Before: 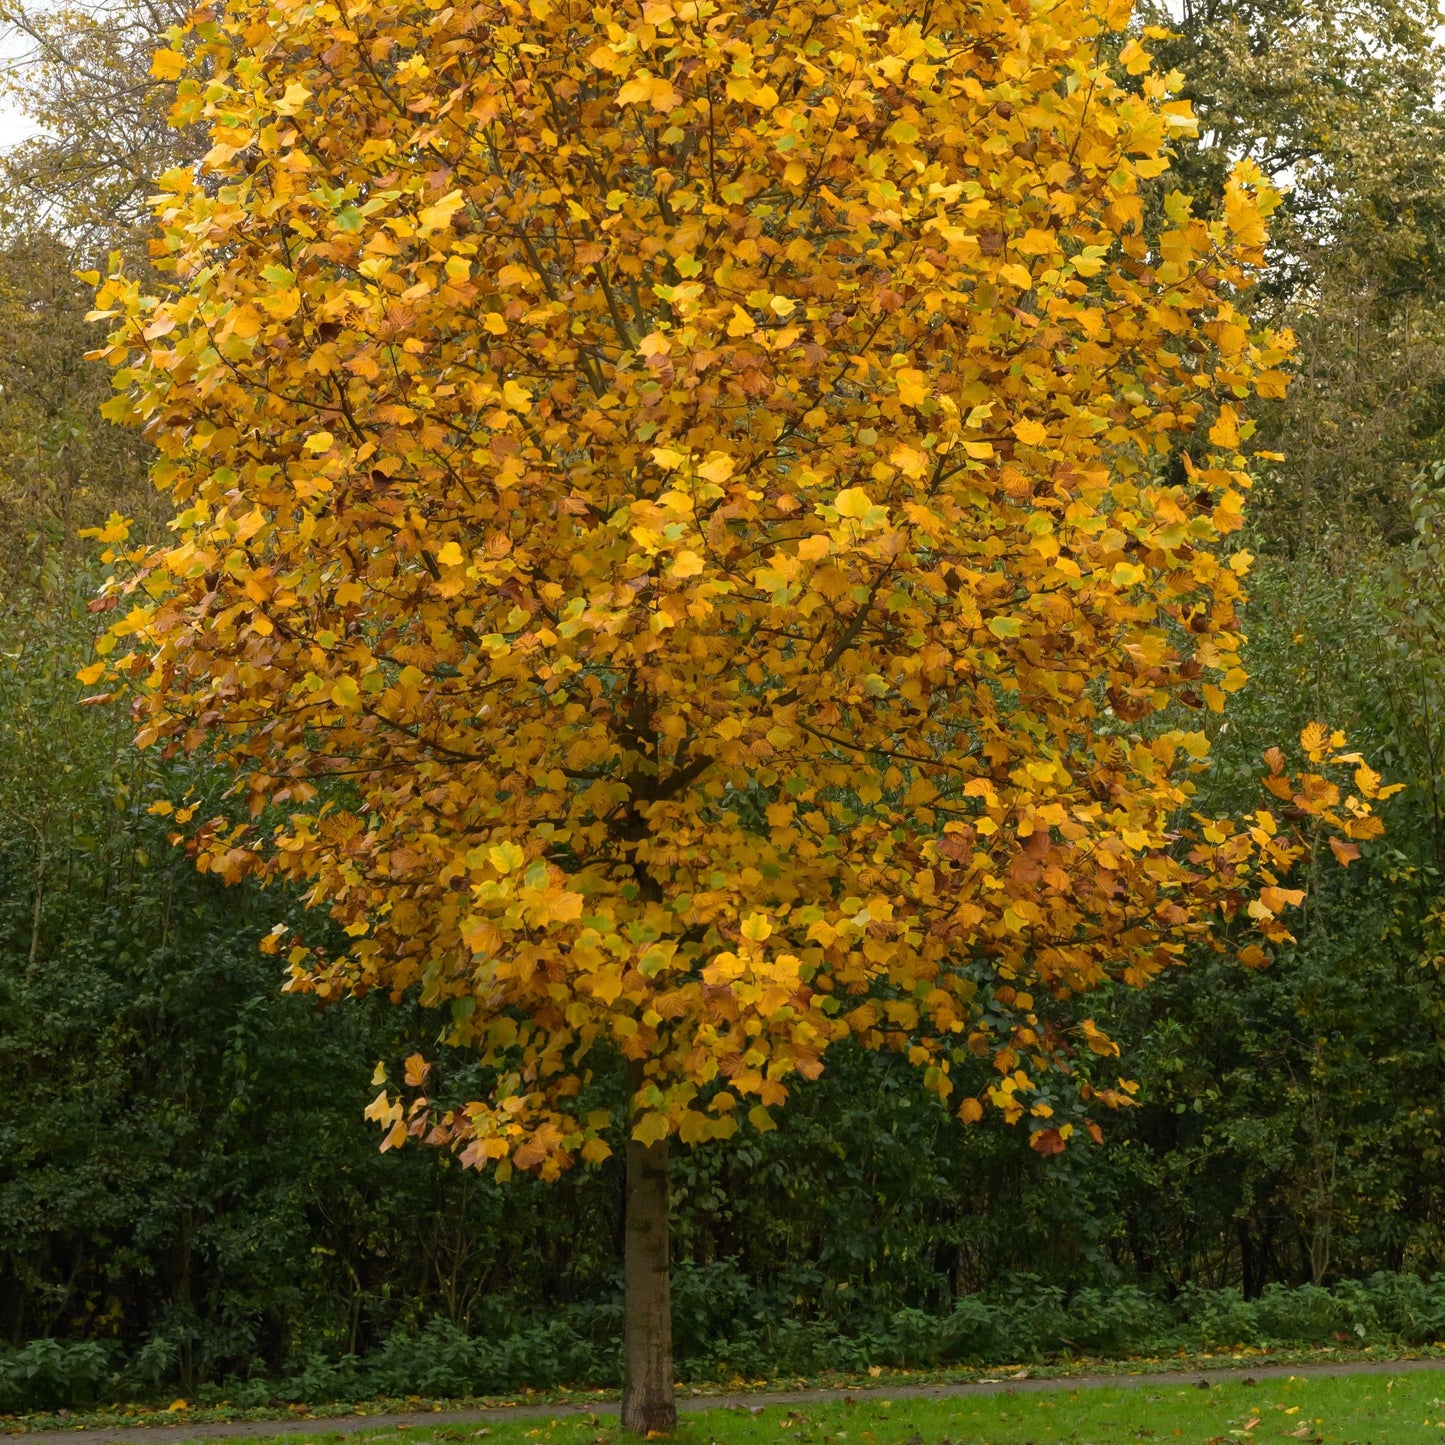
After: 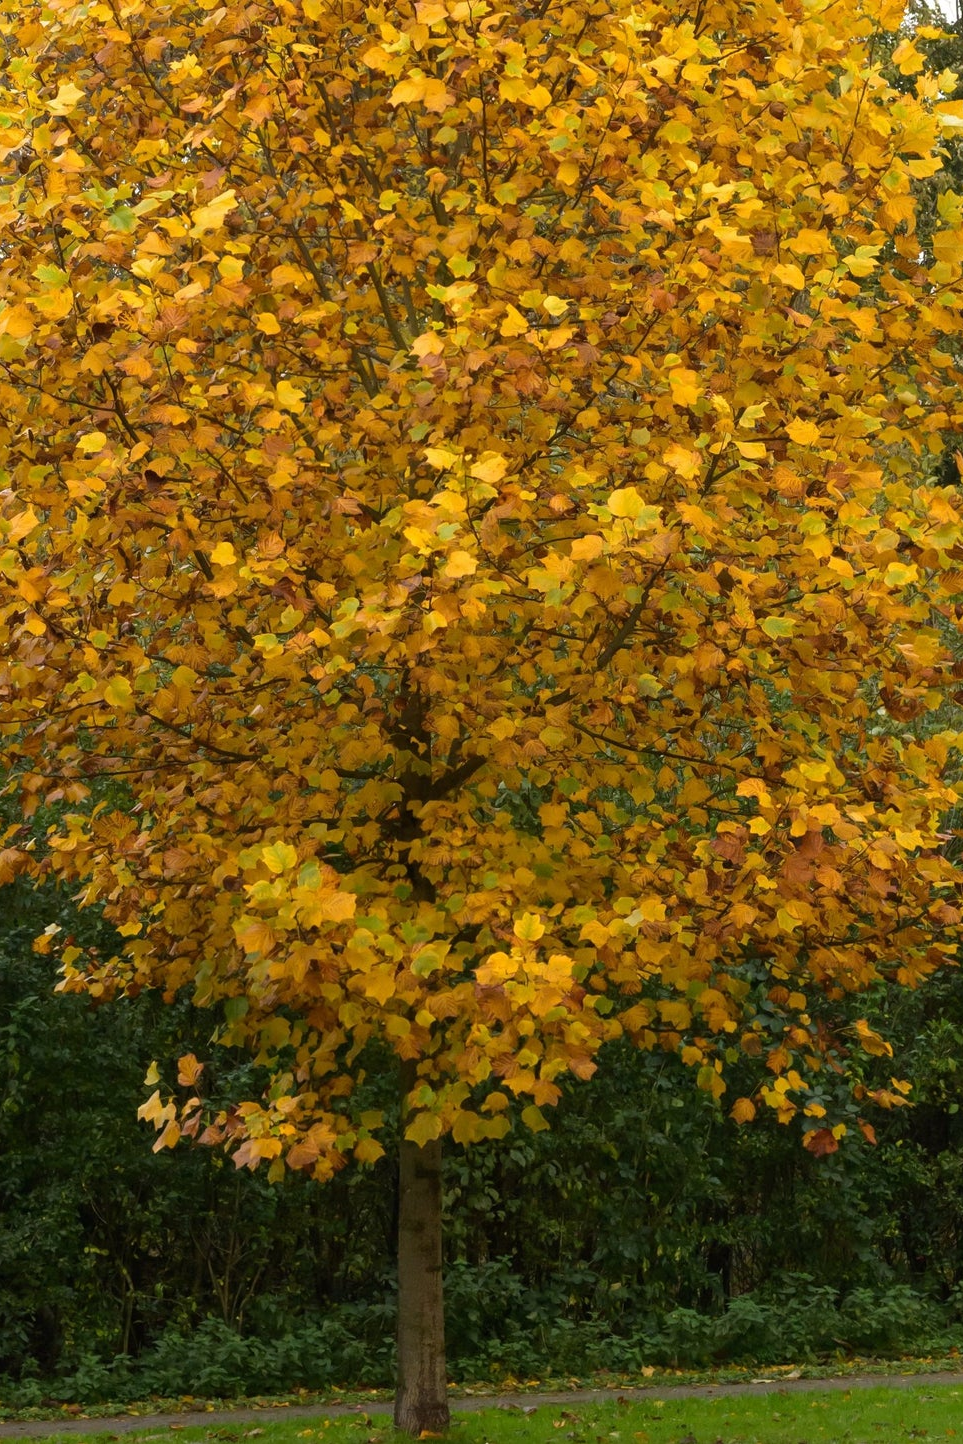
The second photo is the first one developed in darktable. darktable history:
exposure: compensate highlight preservation false
crop and rotate: left 15.754%, right 17.579%
